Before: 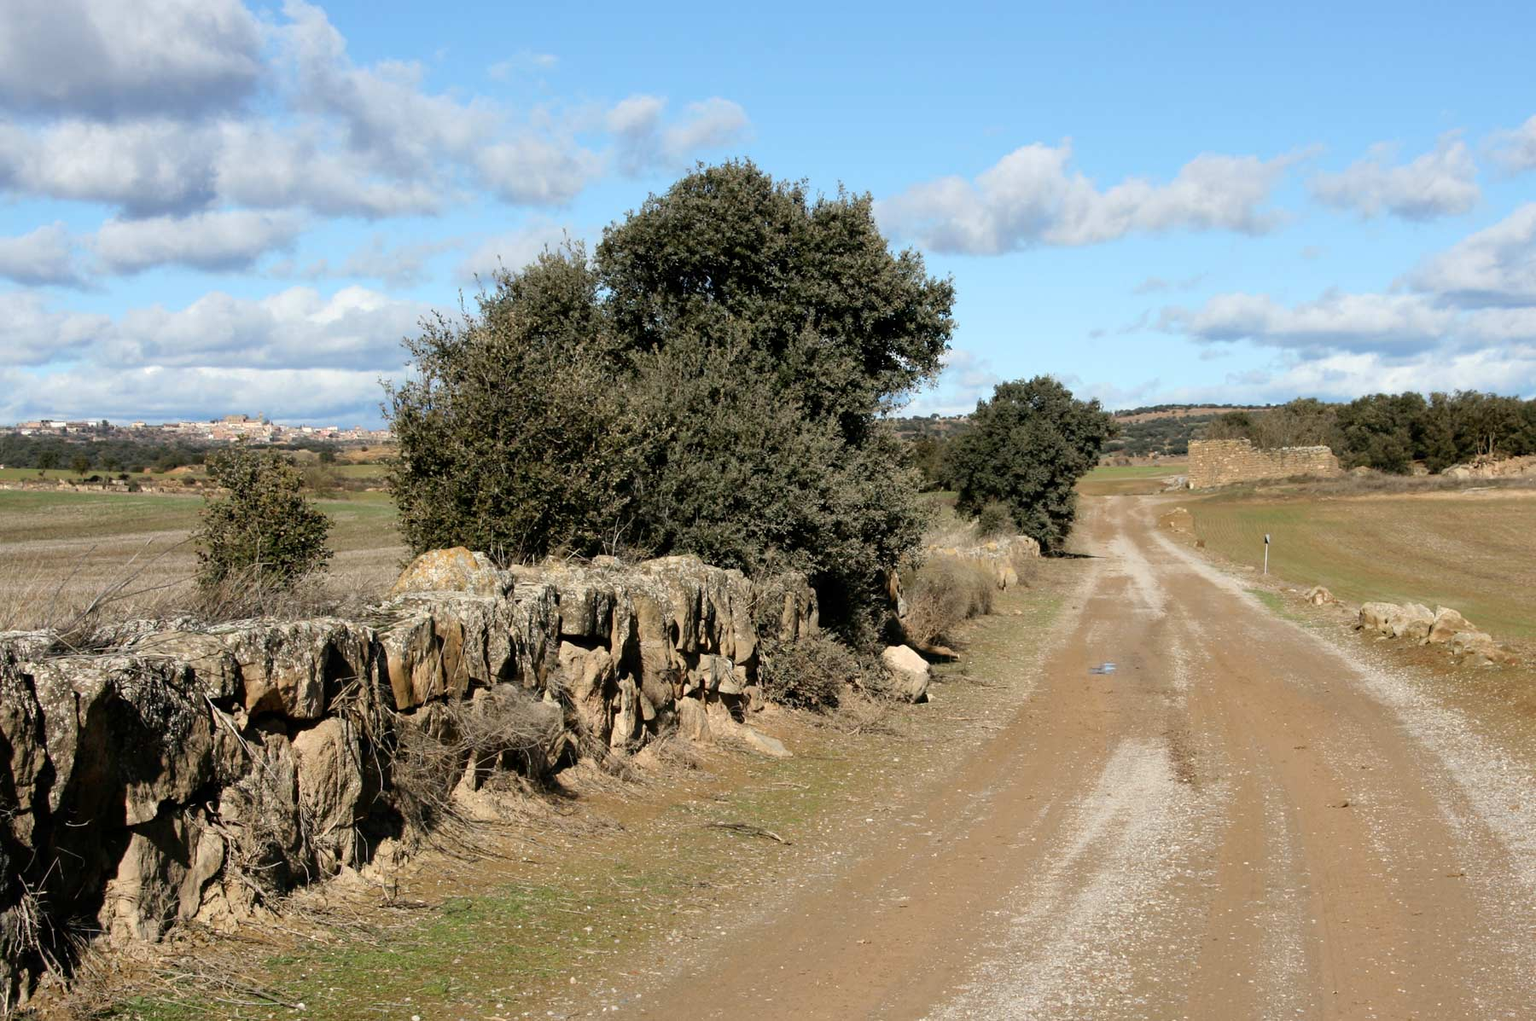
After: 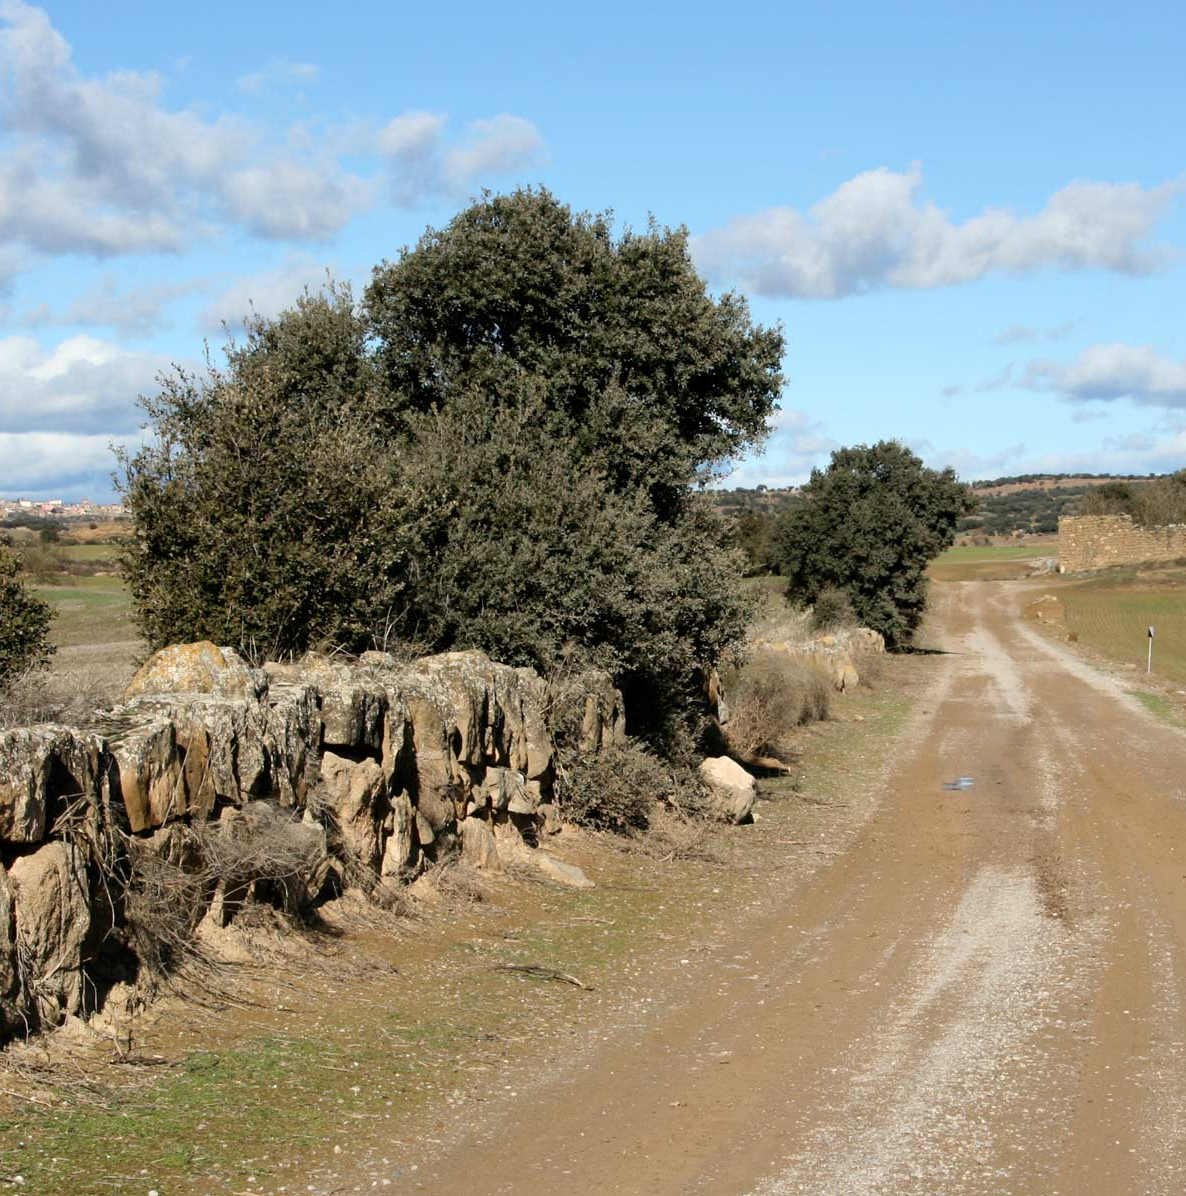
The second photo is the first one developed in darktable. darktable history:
crop and rotate: left 18.605%, right 15.5%
